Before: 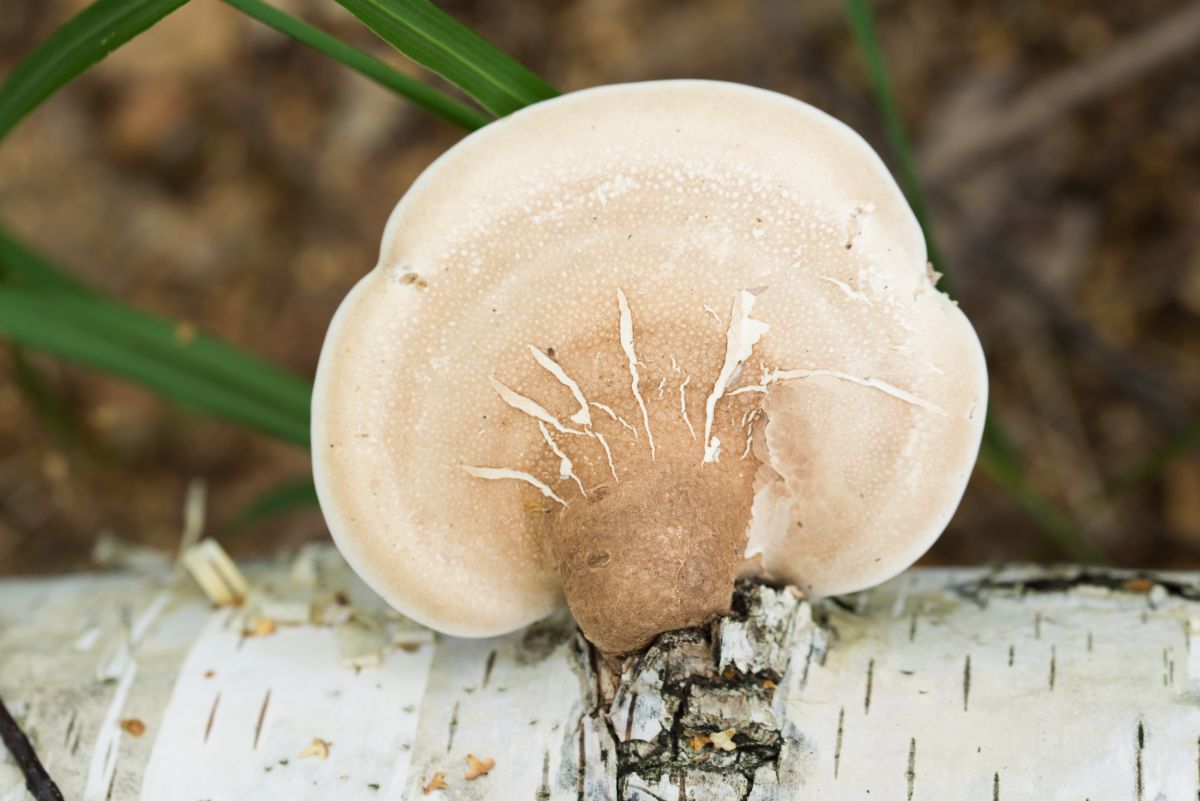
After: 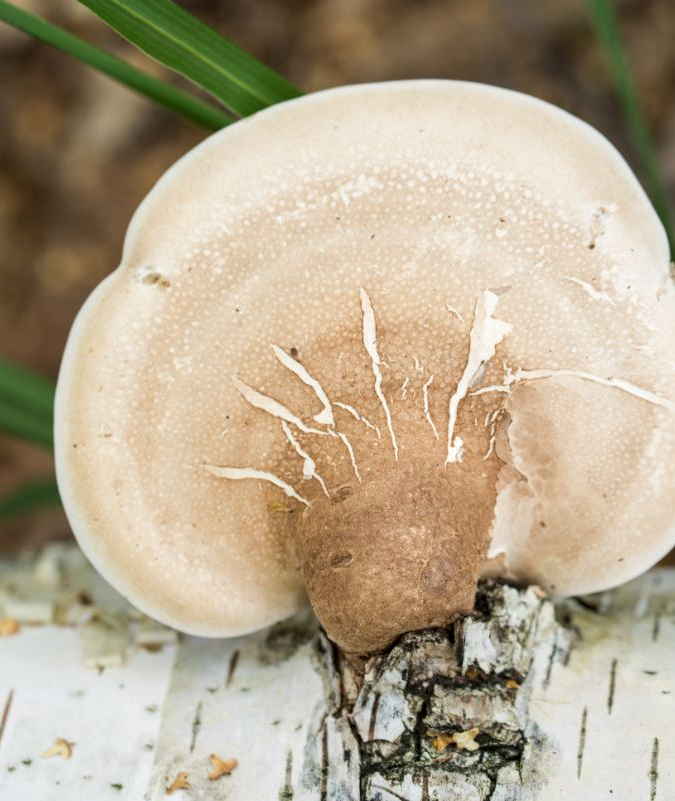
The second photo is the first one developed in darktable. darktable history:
local contrast: on, module defaults
crop: left 21.496%, right 22.254%
